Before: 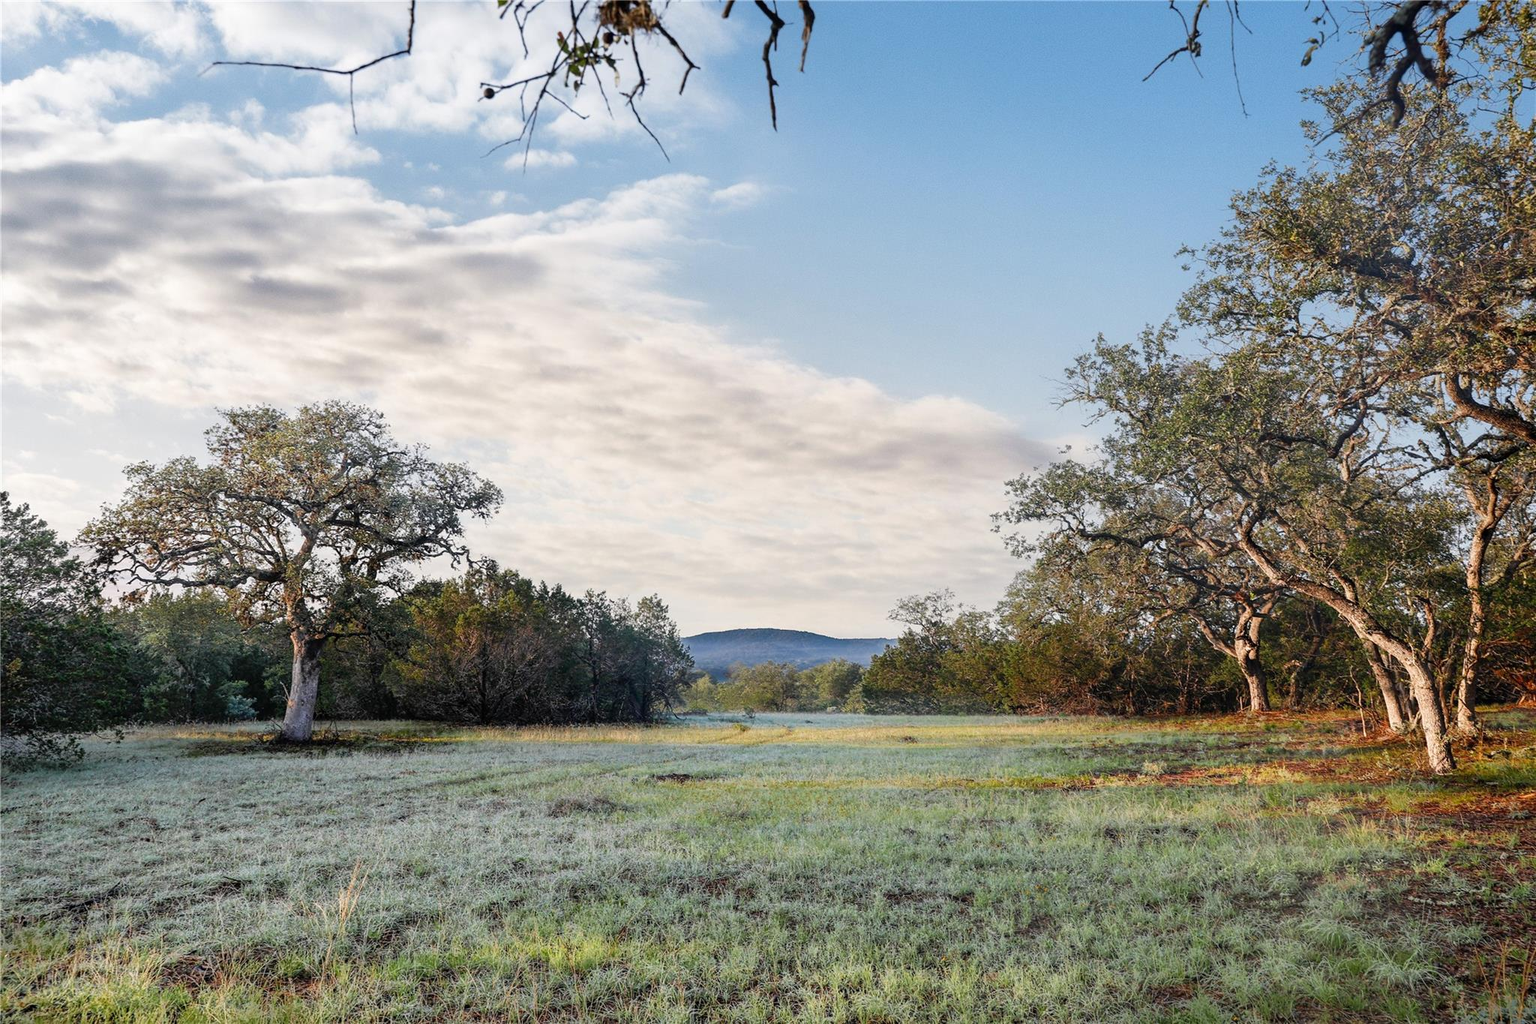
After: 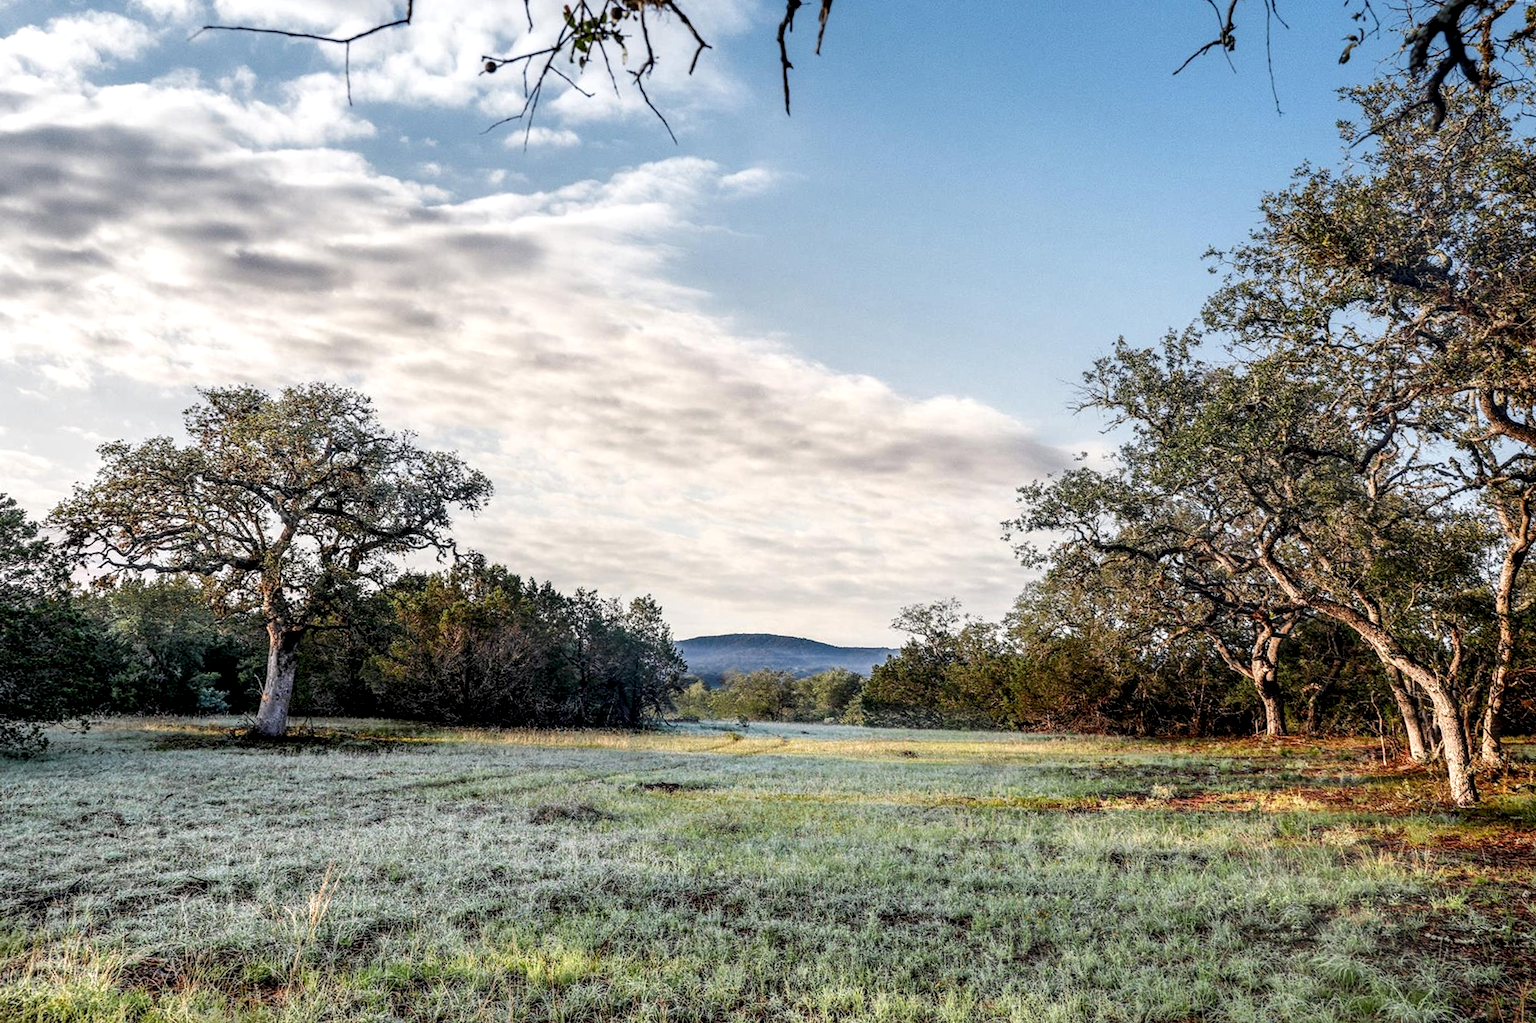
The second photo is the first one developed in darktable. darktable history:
local contrast: highlights 60%, shadows 60%, detail 160%
crop and rotate: angle -1.69°
